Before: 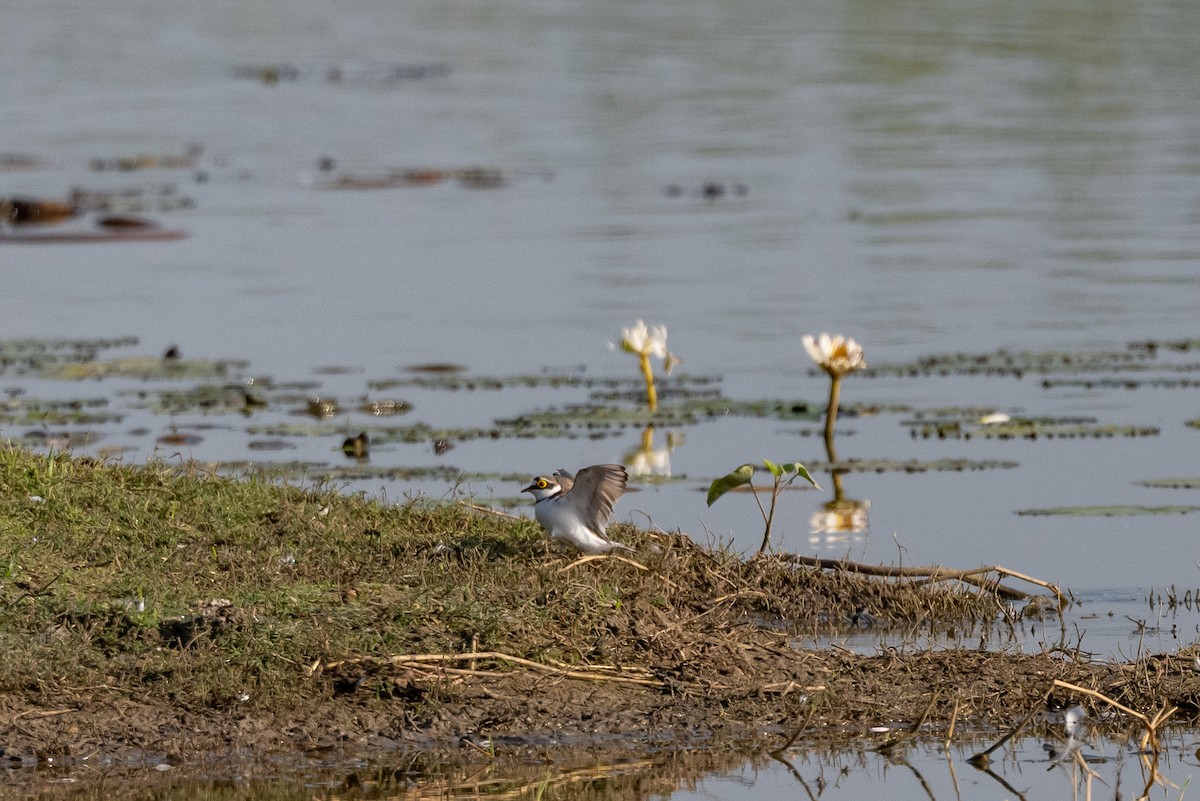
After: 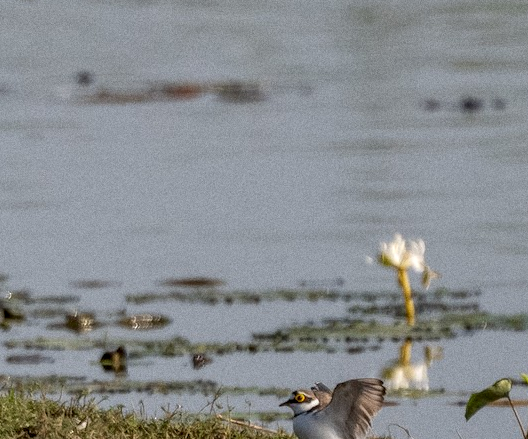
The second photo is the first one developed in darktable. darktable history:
local contrast: on, module defaults
grain: coarseness 0.09 ISO
crop: left 20.248%, top 10.86%, right 35.675%, bottom 34.321%
